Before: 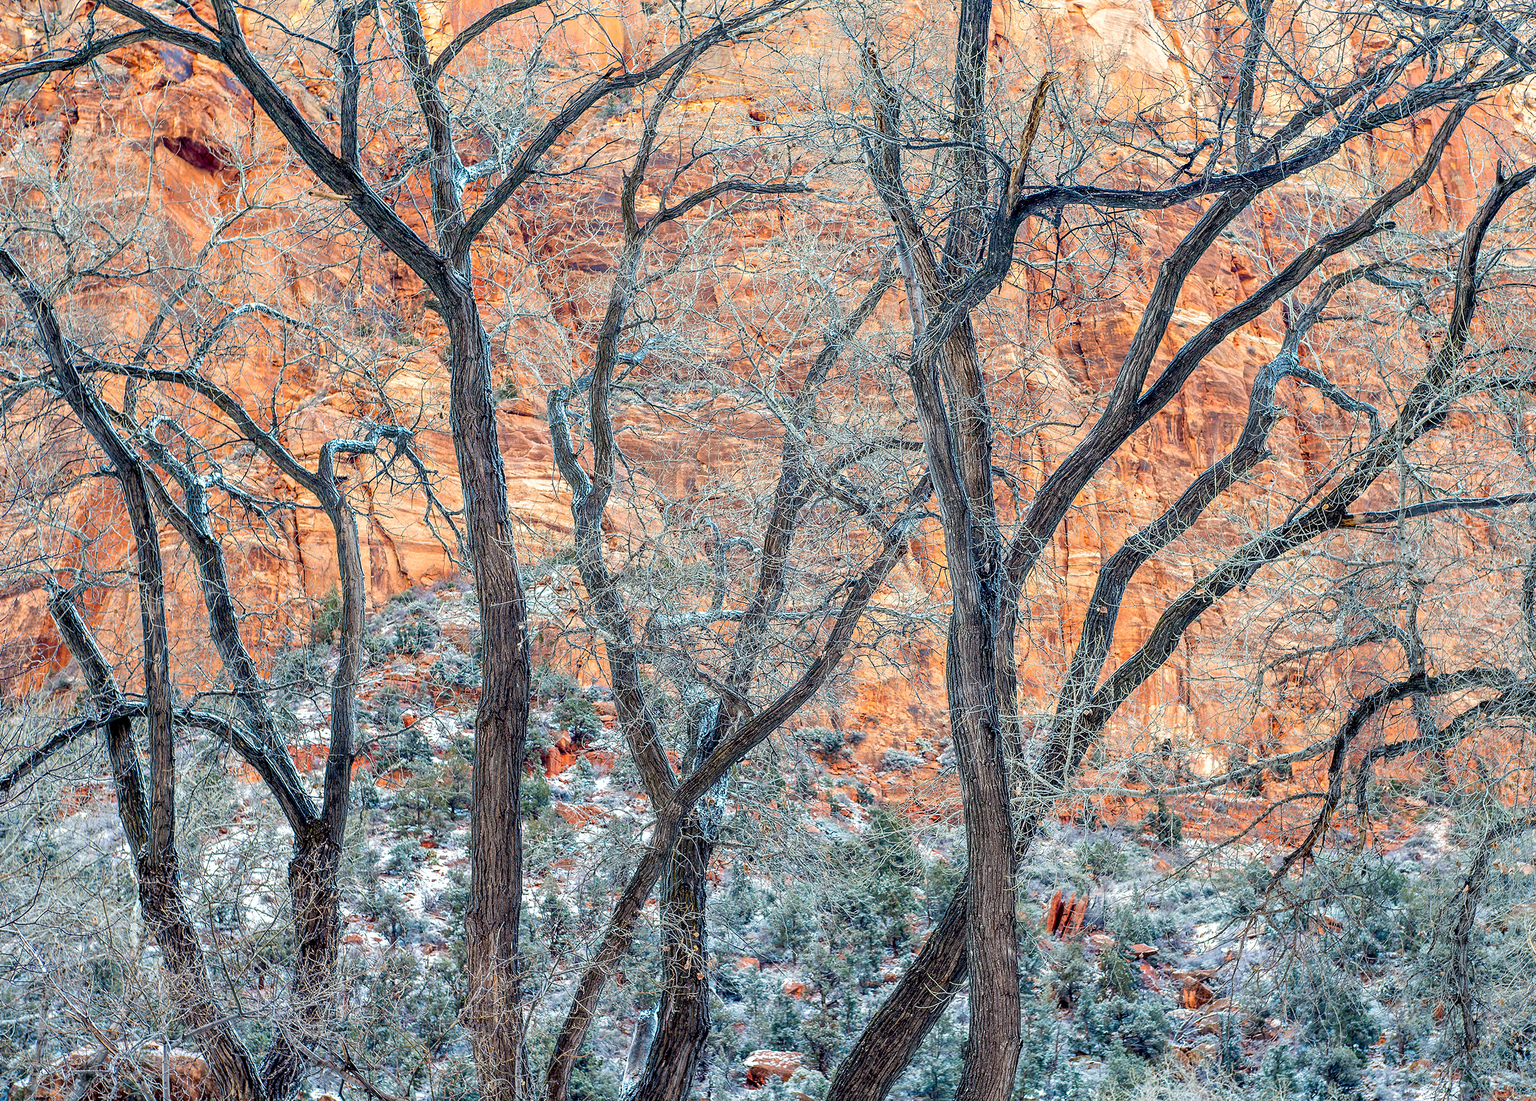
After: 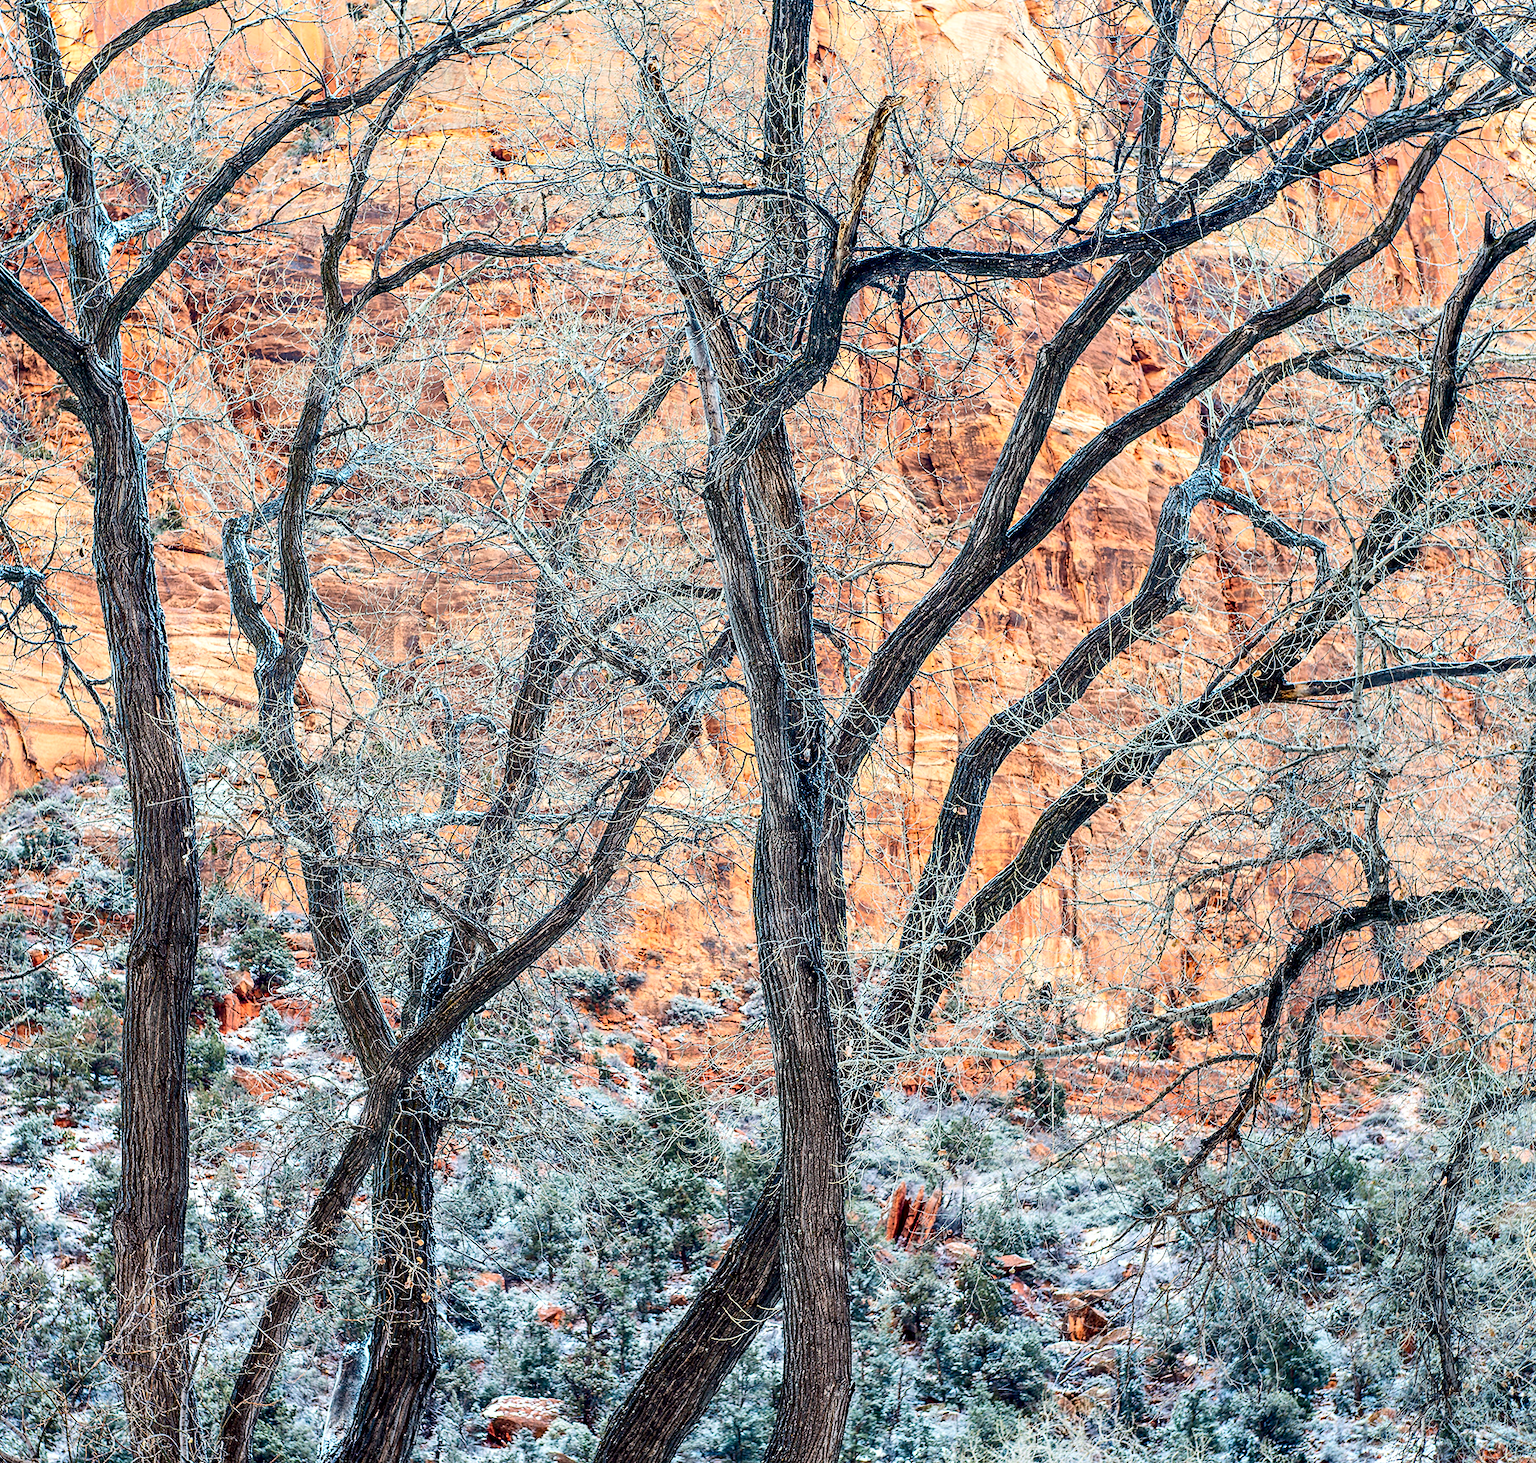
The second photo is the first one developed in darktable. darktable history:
crop and rotate: left 24.789%
contrast brightness saturation: contrast 0.273
